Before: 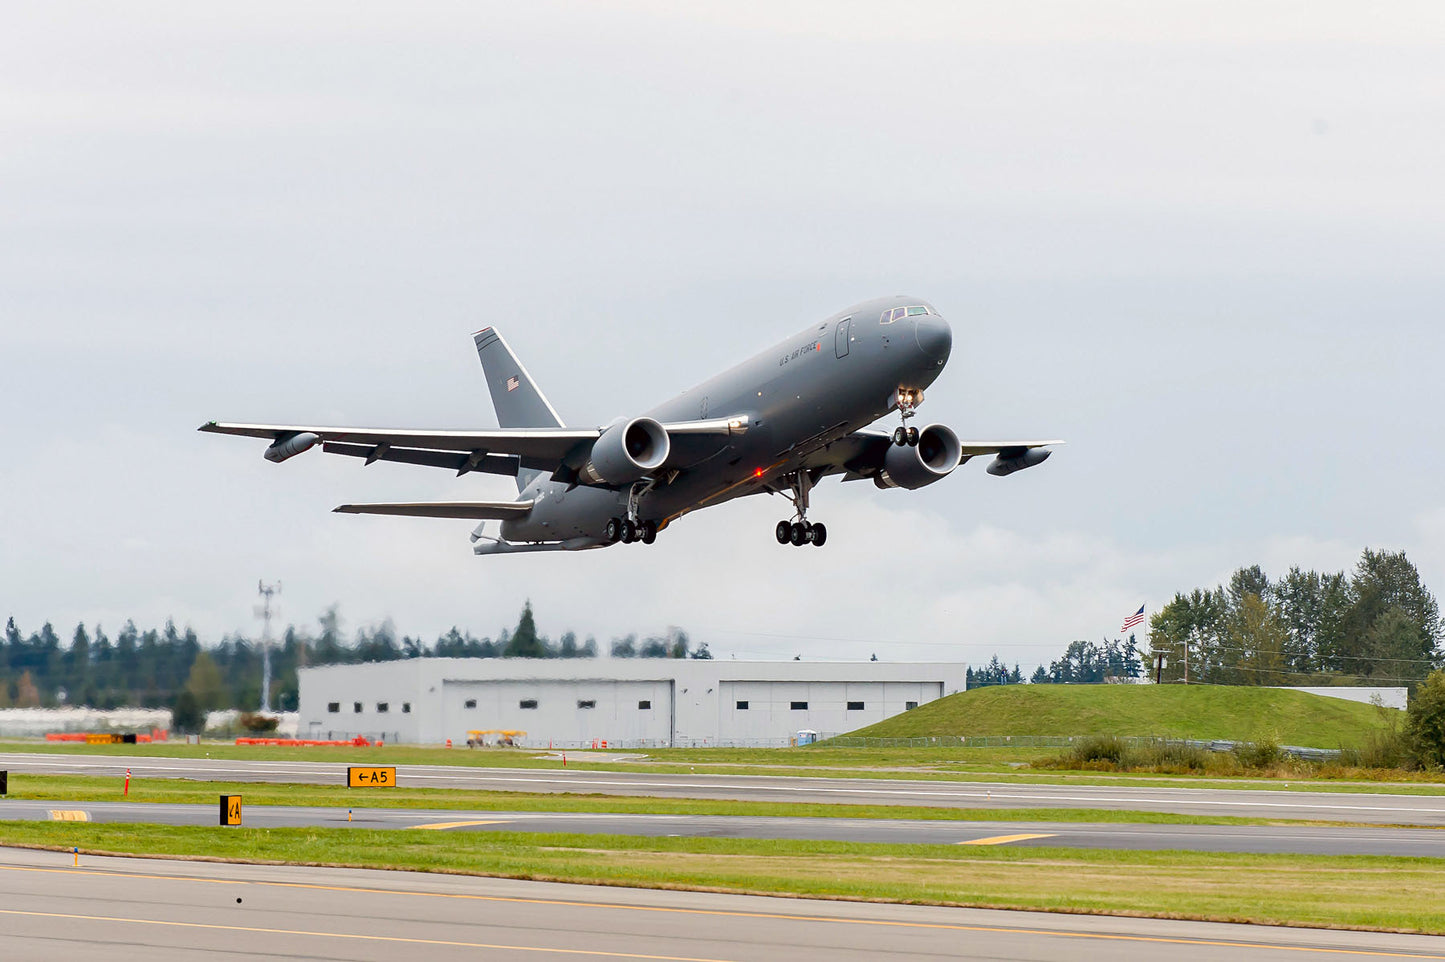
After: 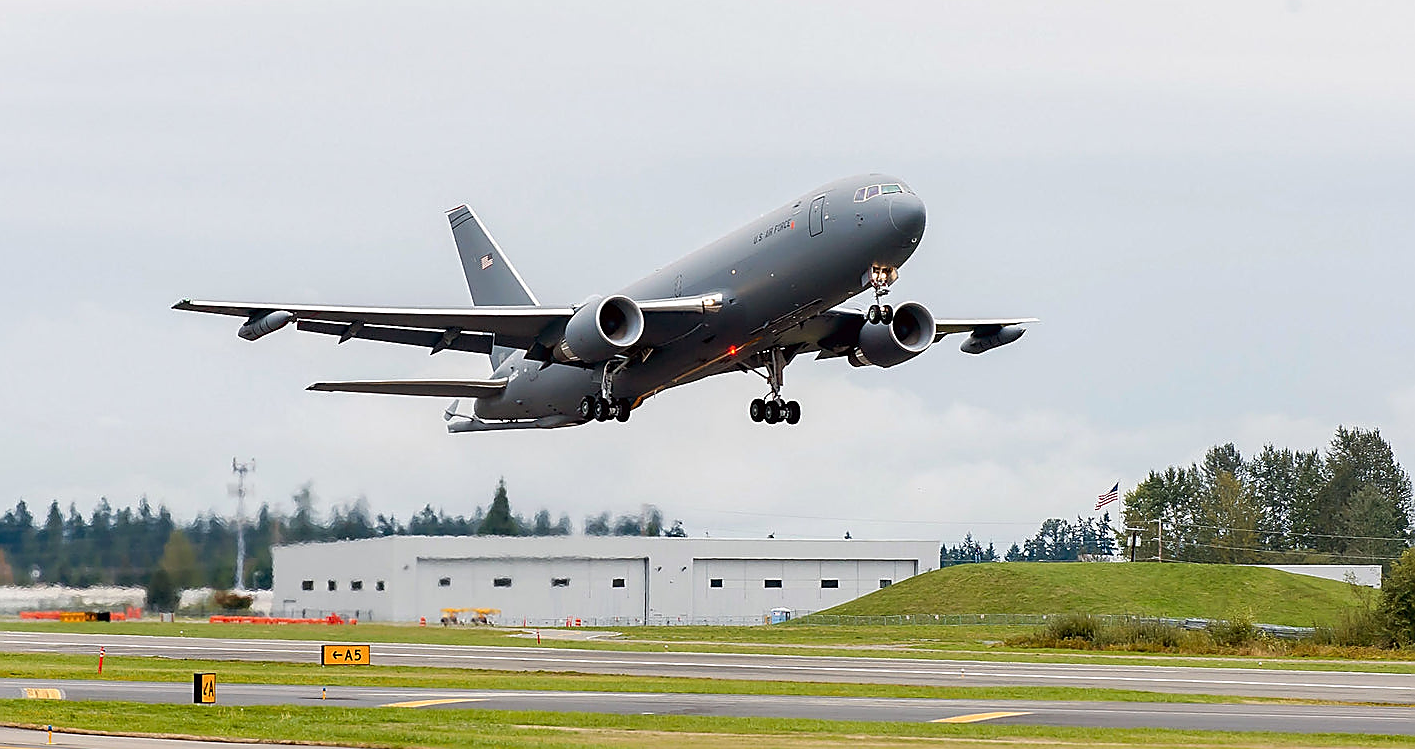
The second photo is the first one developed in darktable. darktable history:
sharpen: radius 1.4, amount 1.25, threshold 0.7
crop and rotate: left 1.814%, top 12.818%, right 0.25%, bottom 9.225%
white balance: red 1, blue 1
